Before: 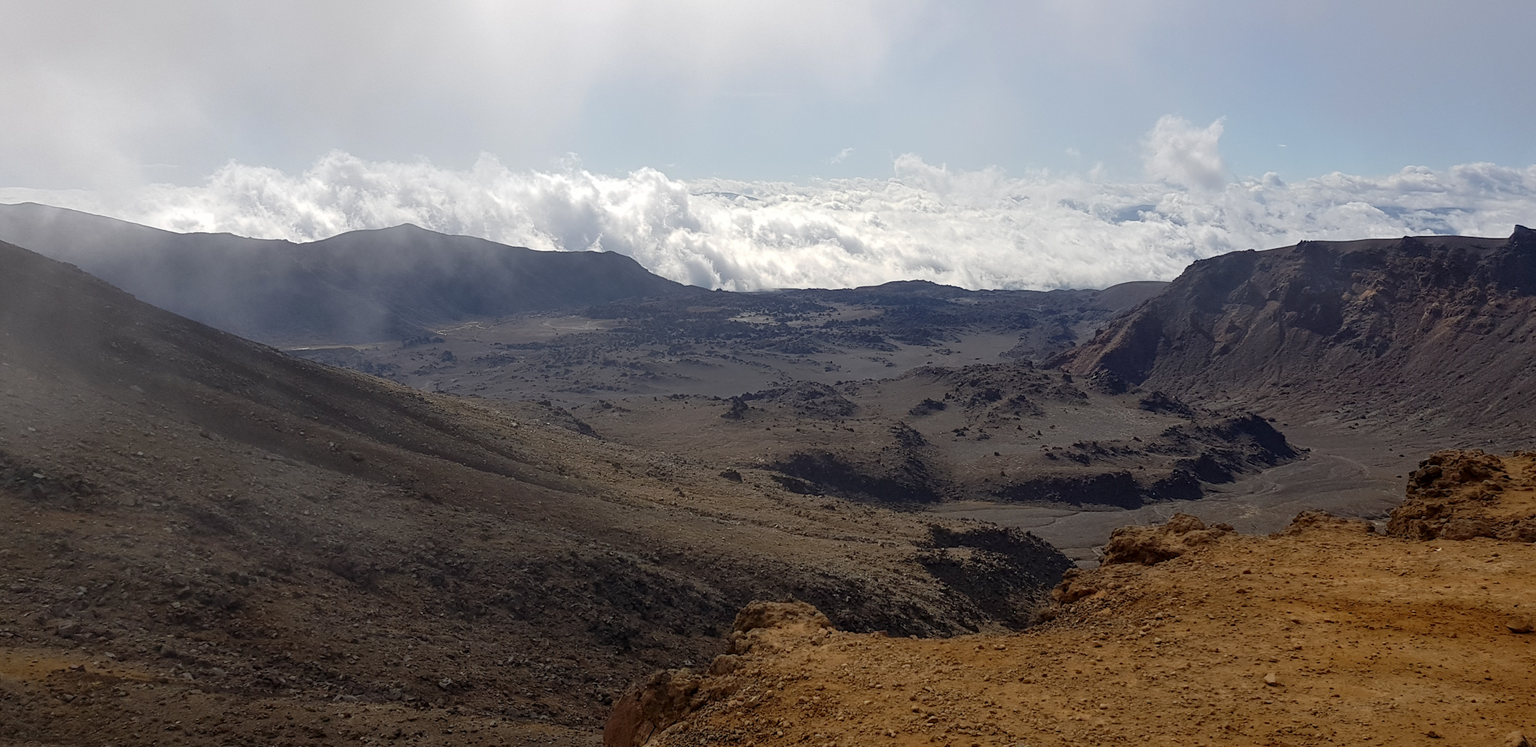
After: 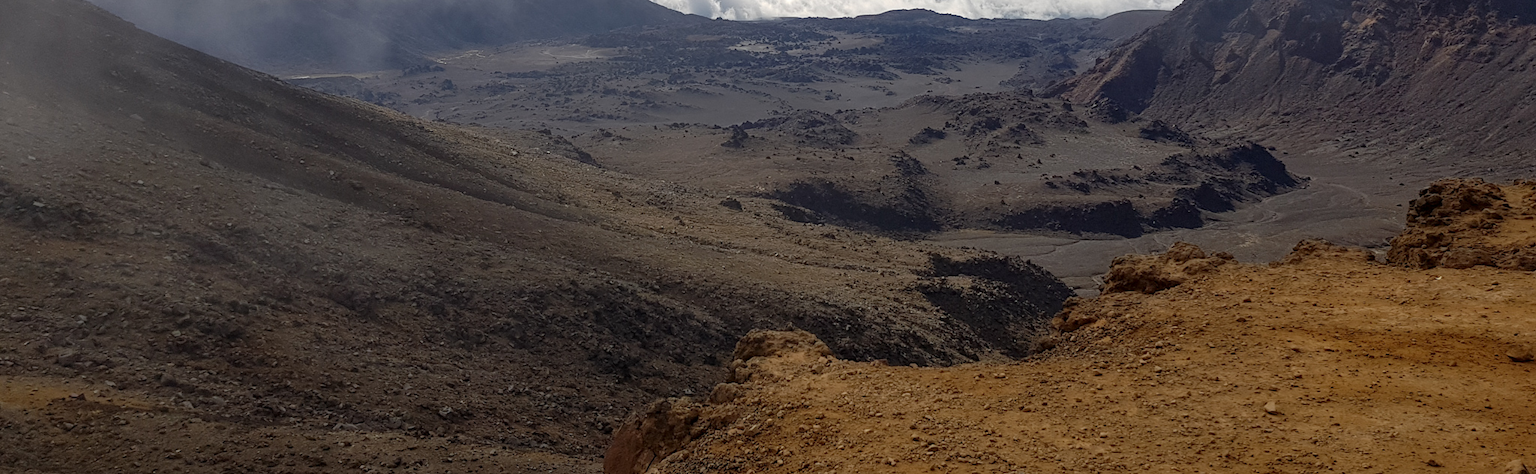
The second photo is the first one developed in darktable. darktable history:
sharpen: radius 2.883, amount 0.868, threshold 47.523
crop and rotate: top 36.435%
